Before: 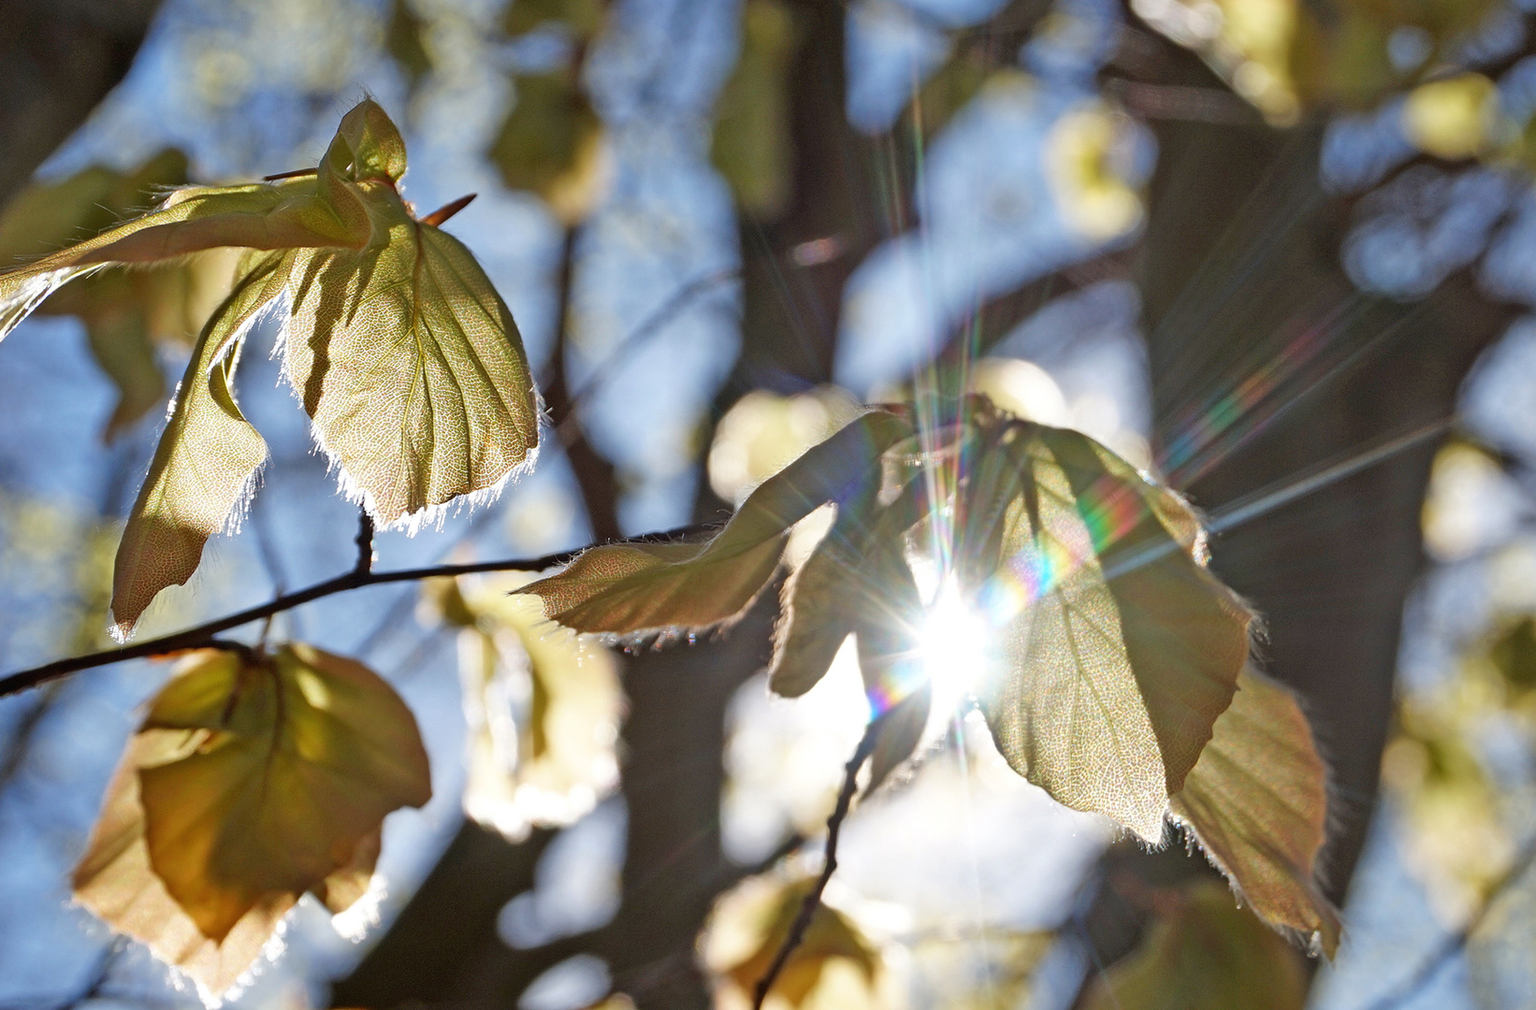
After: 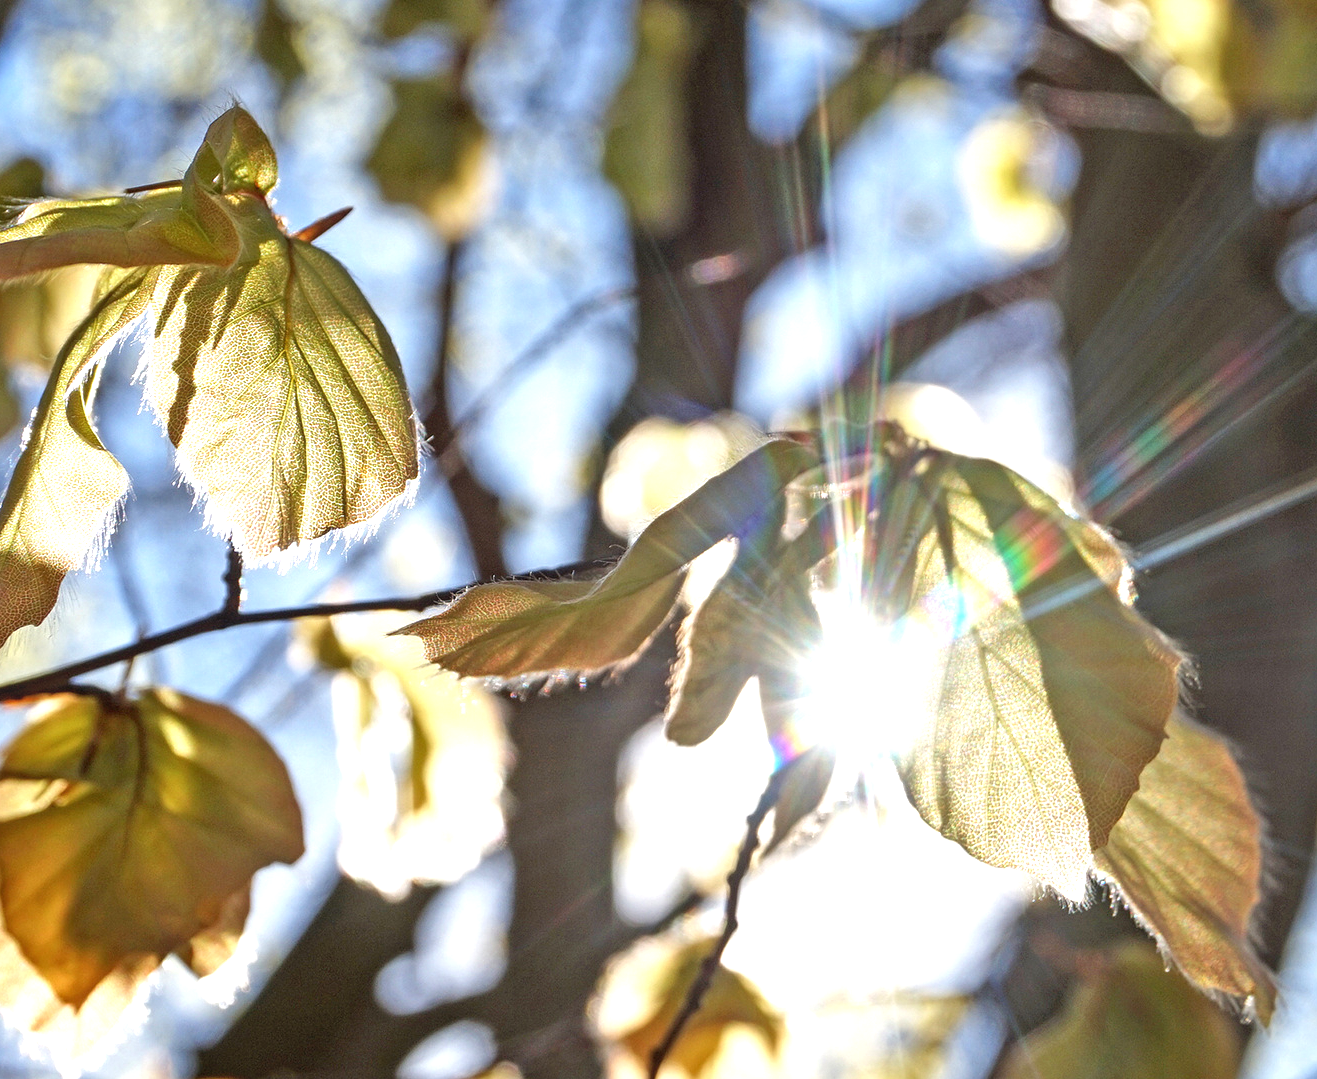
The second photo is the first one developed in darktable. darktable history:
crop and rotate: left 9.597%, right 10.195%
exposure: black level correction 0, exposure 0.7 EV, compensate exposure bias true, compensate highlight preservation false
local contrast: on, module defaults
